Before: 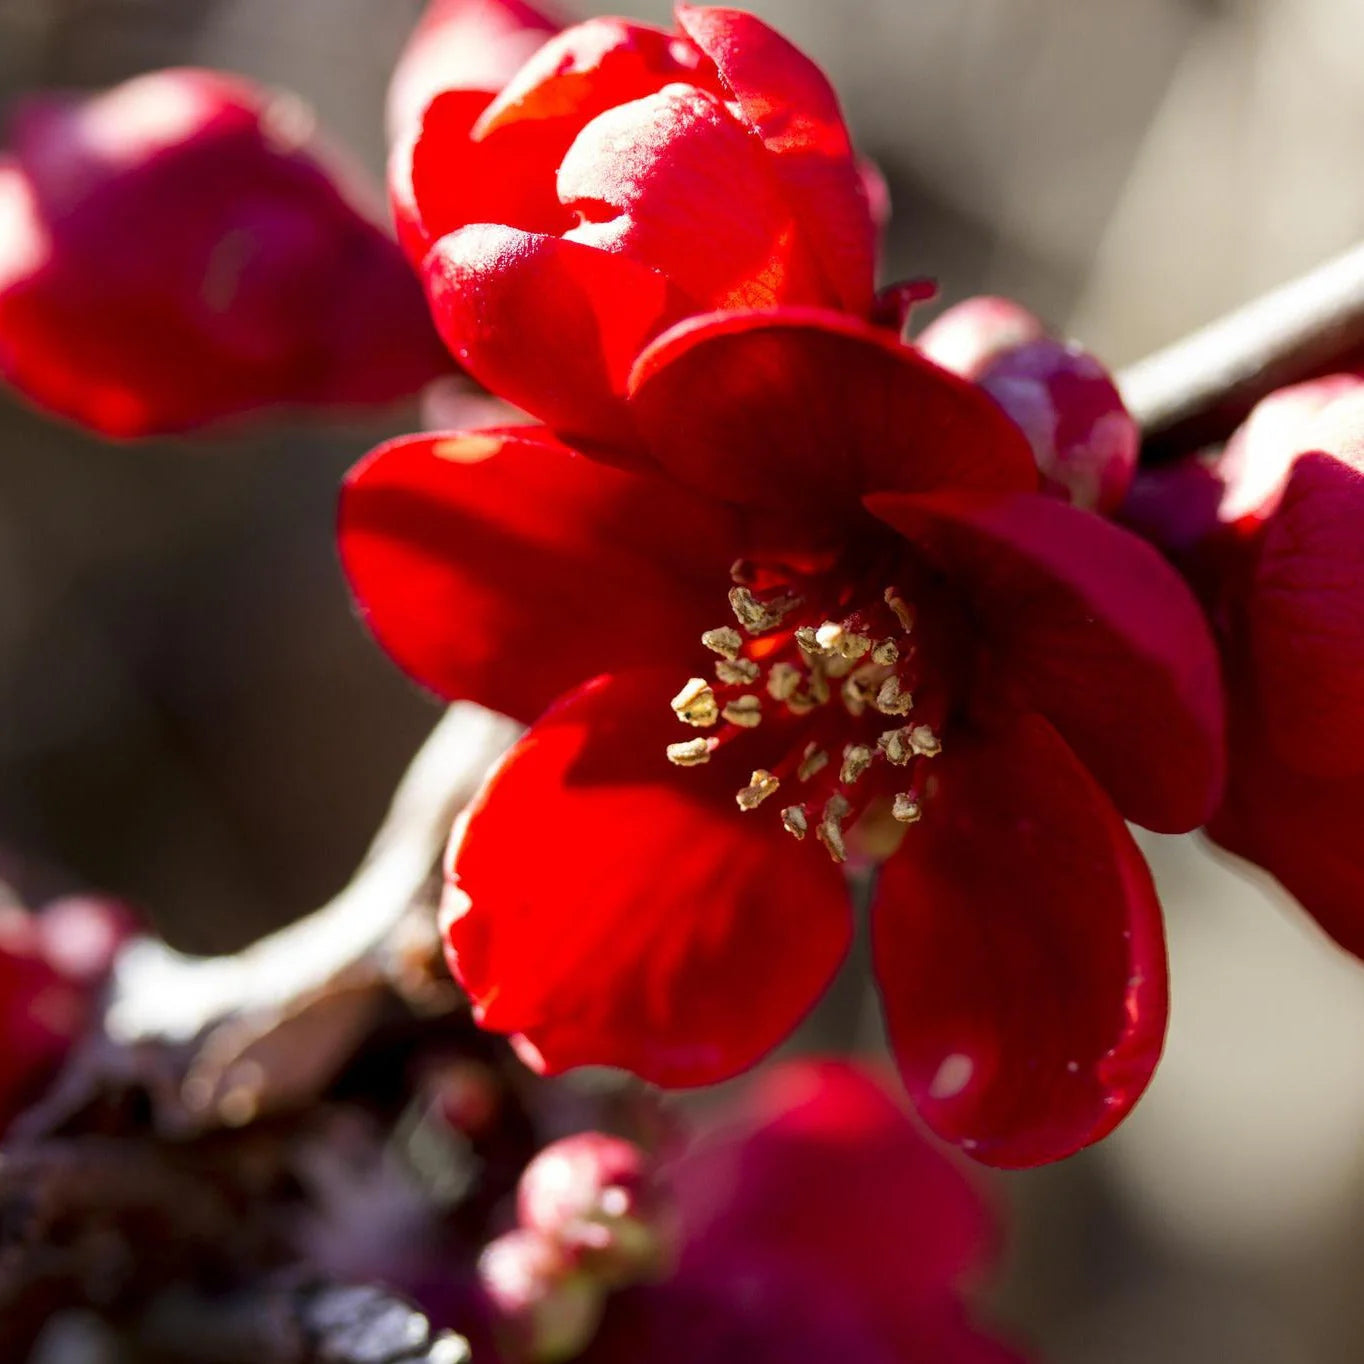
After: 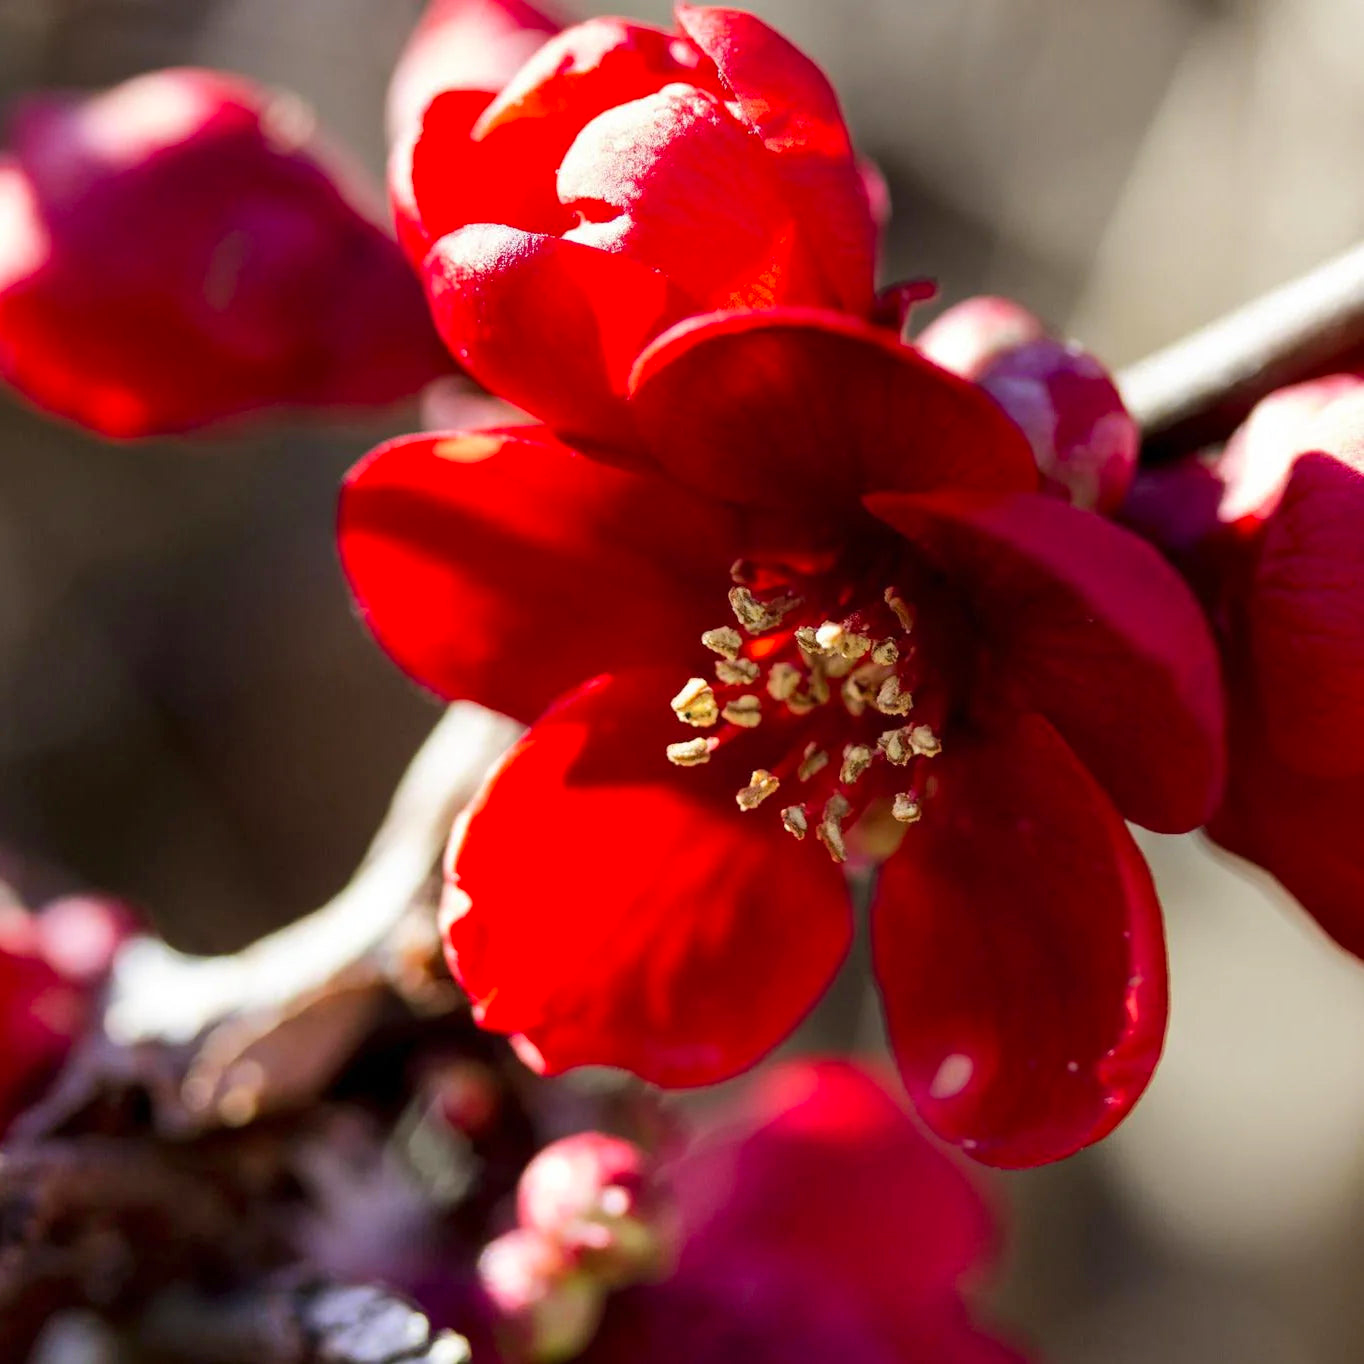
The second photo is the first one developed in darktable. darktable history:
color correction: saturation 1.1
shadows and highlights: radius 264.75, soften with gaussian
